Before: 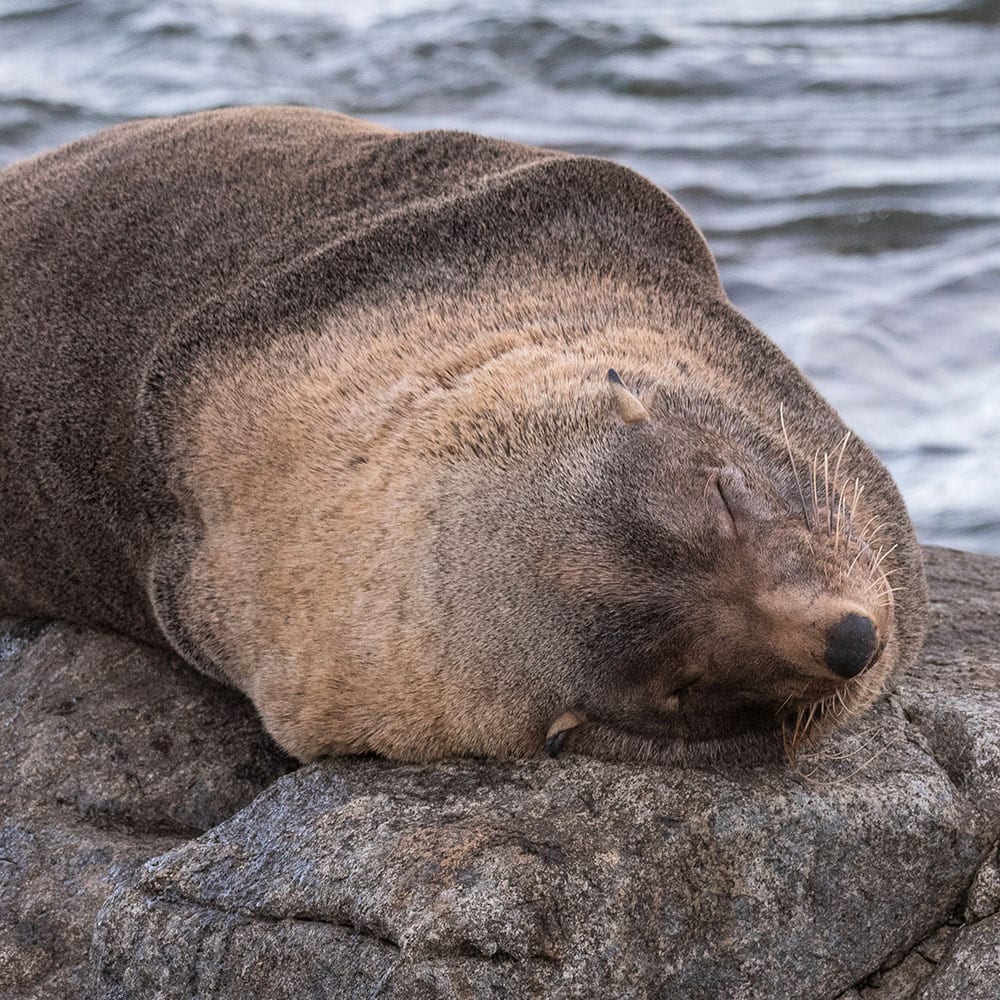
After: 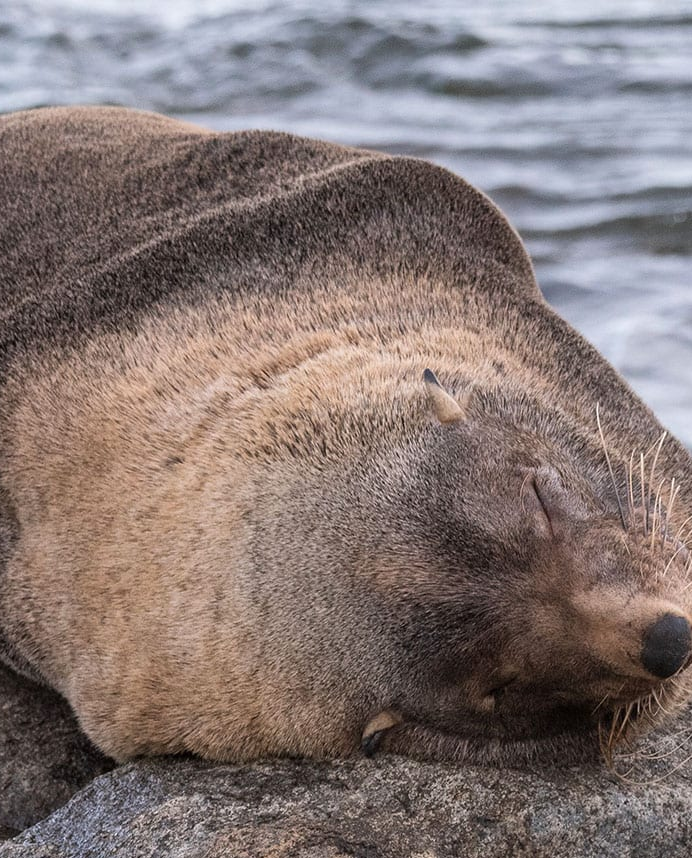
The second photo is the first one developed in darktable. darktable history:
crop: left 18.498%, right 12.275%, bottom 14.158%
